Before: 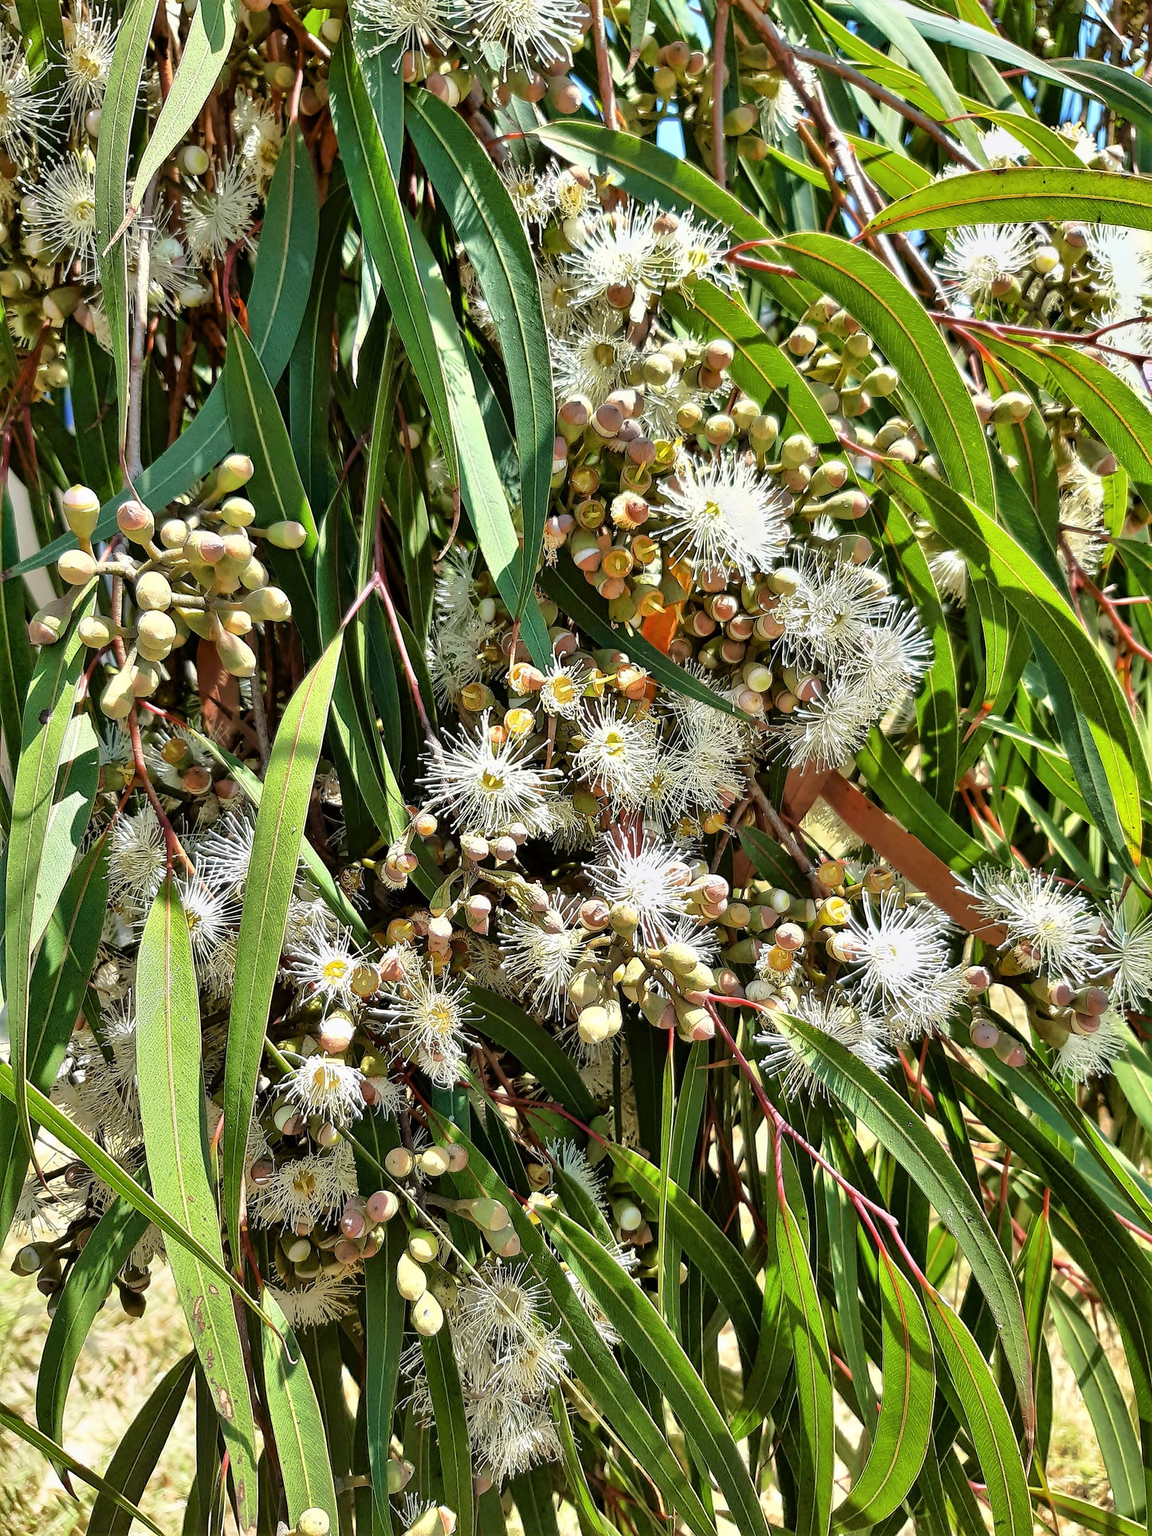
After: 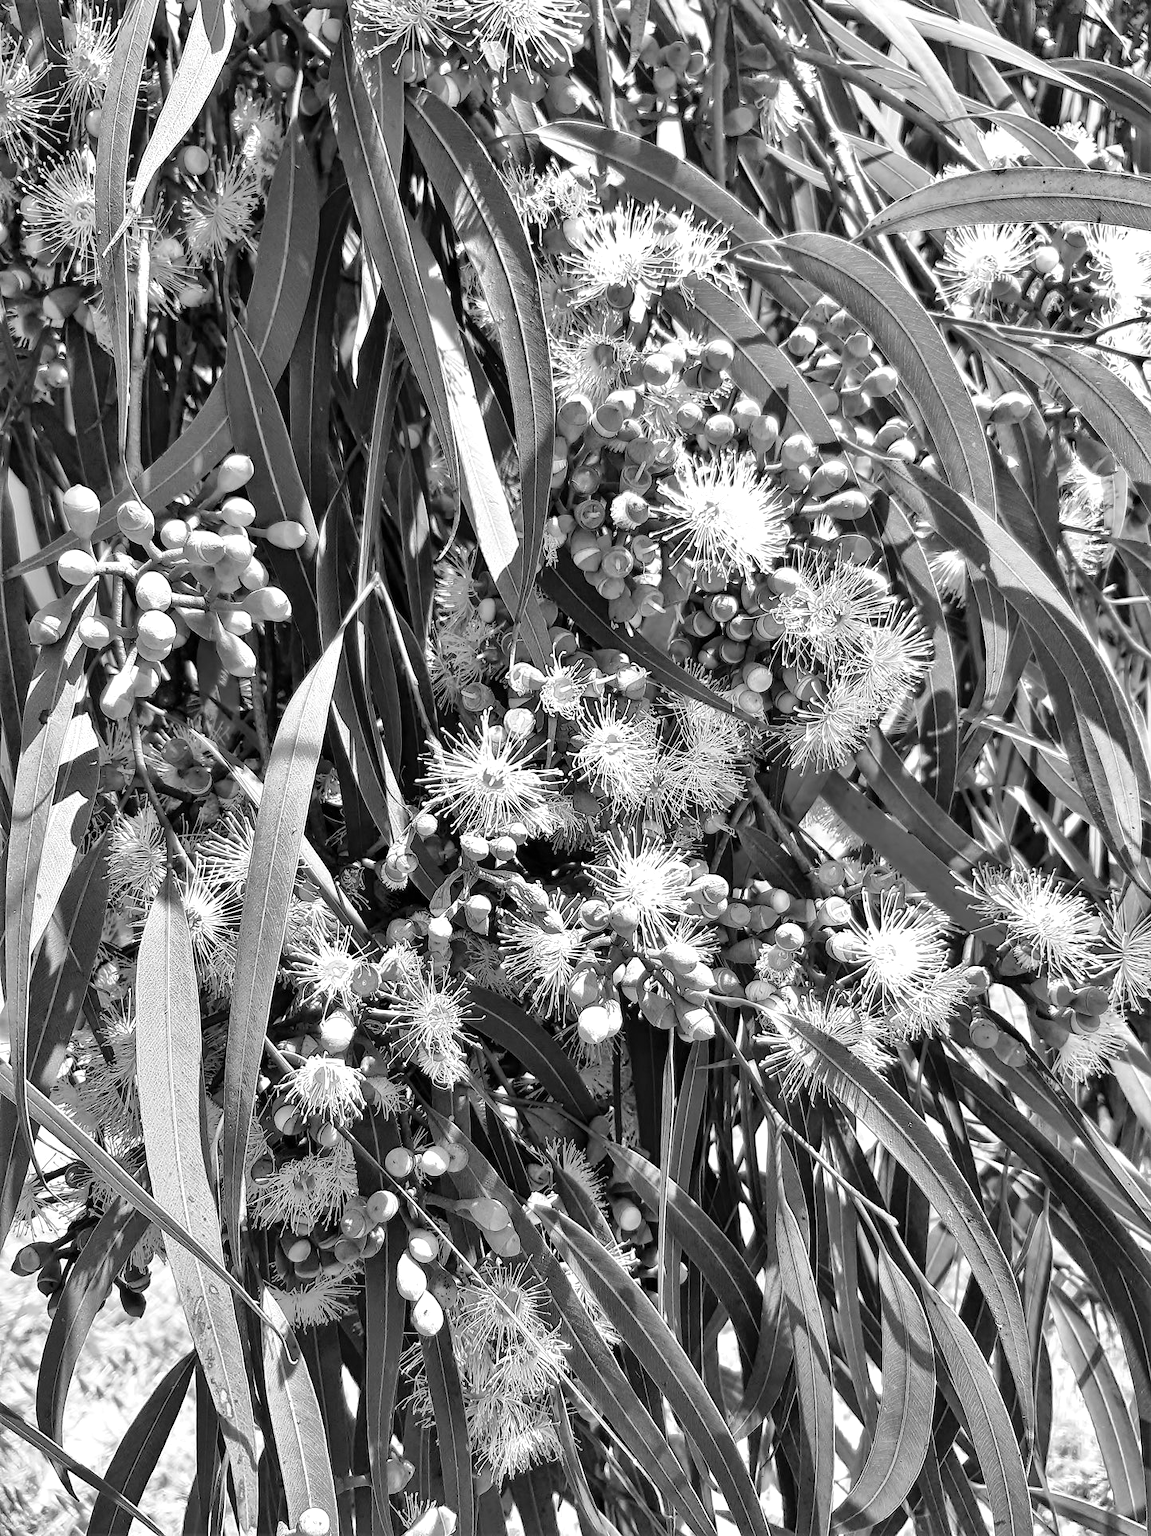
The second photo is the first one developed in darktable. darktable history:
exposure: exposure 0.207 EV, compensate highlight preservation false
monochrome: on, module defaults
